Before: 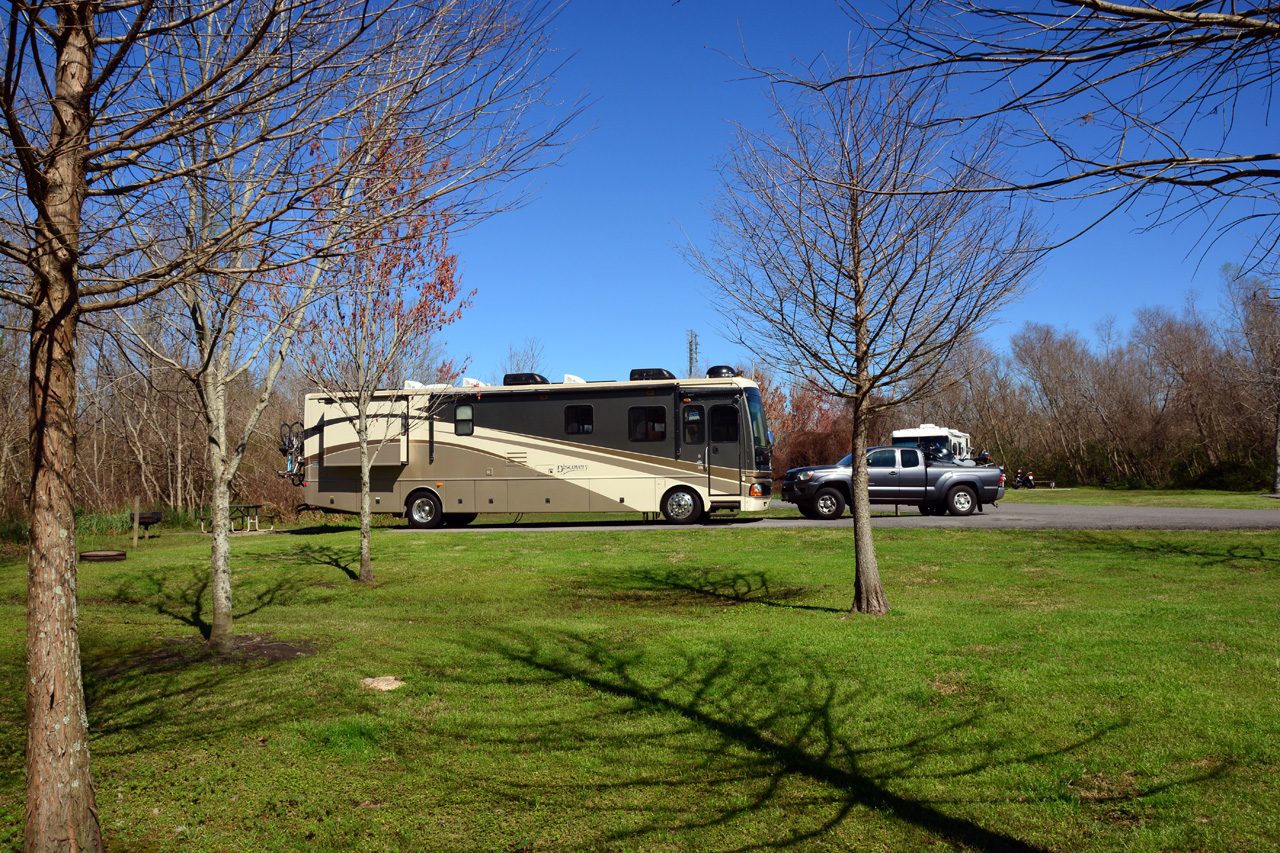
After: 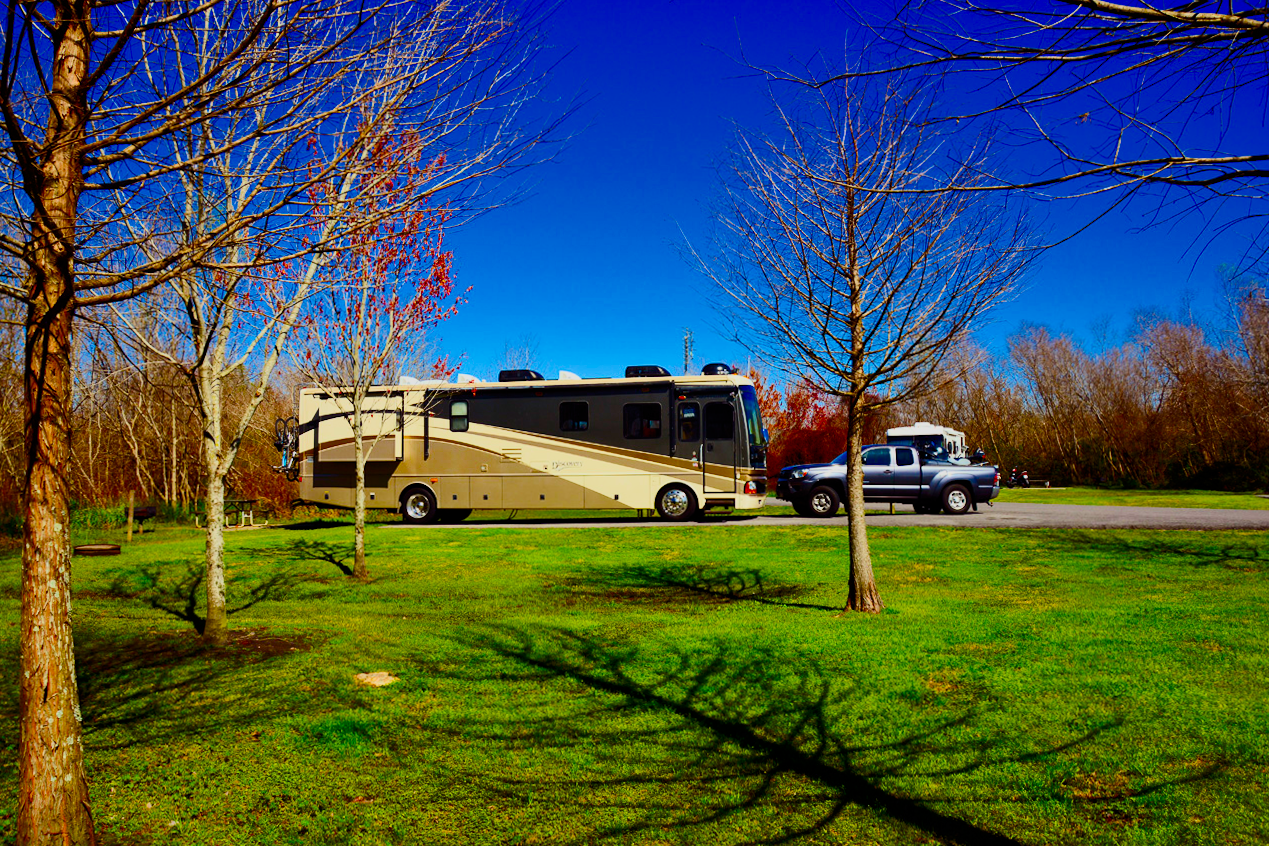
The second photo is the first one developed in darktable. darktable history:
contrast brightness saturation: contrast 0.402, brightness 0.047, saturation 0.261
crop and rotate: angle -0.309°
filmic rgb: black relative exposure -8.02 EV, white relative exposure 8.06 EV, hardness 2.42, latitude 10.16%, contrast 0.718, highlights saturation mix 8.73%, shadows ↔ highlights balance 1.81%, color science v4 (2020), iterations of high-quality reconstruction 0
color balance rgb: linear chroma grading › shadows 31.624%, linear chroma grading › global chroma -2.338%, linear chroma grading › mid-tones 3.696%, perceptual saturation grading › global saturation 30.812%, perceptual brilliance grading › global brilliance 2.984%, global vibrance 20%
